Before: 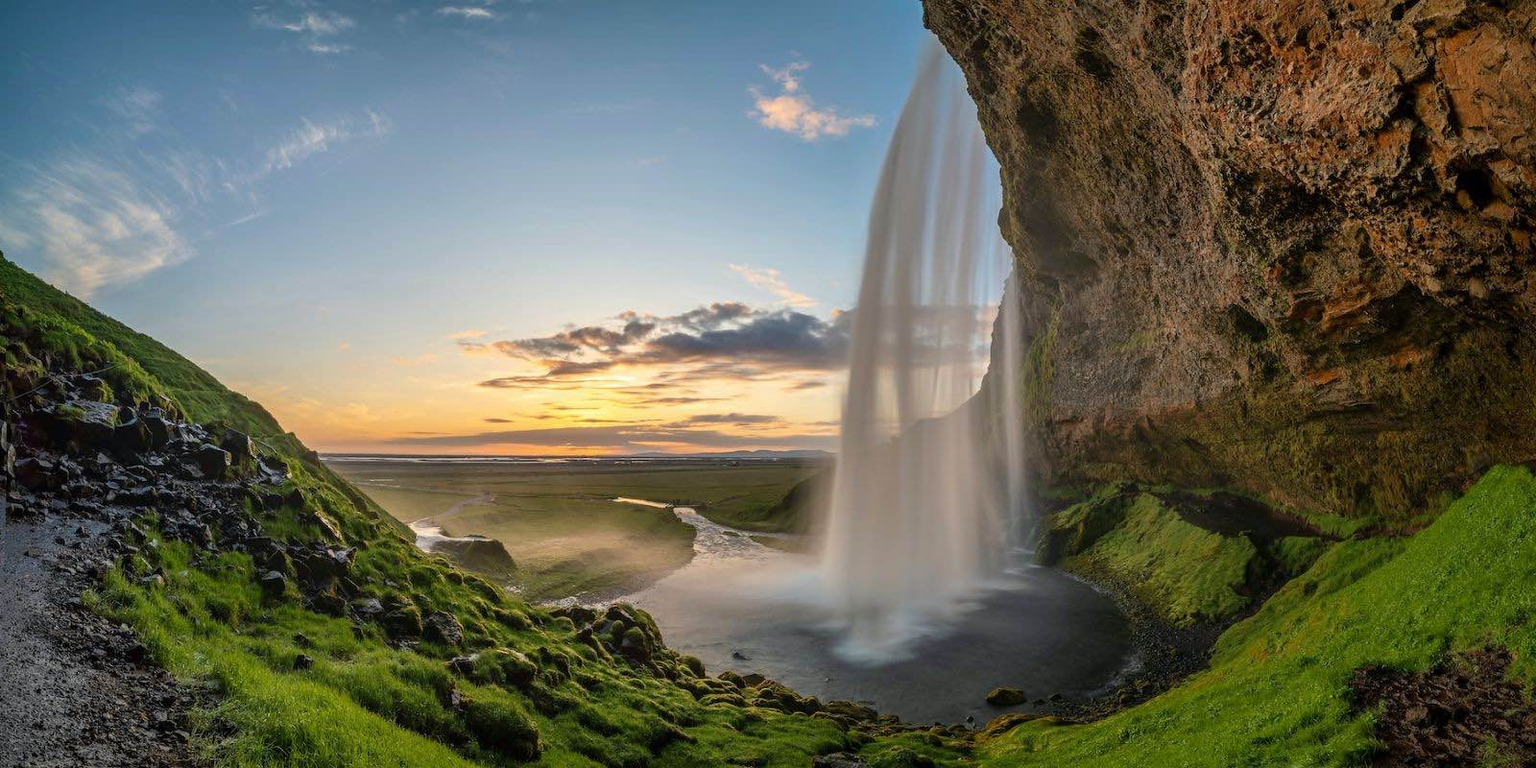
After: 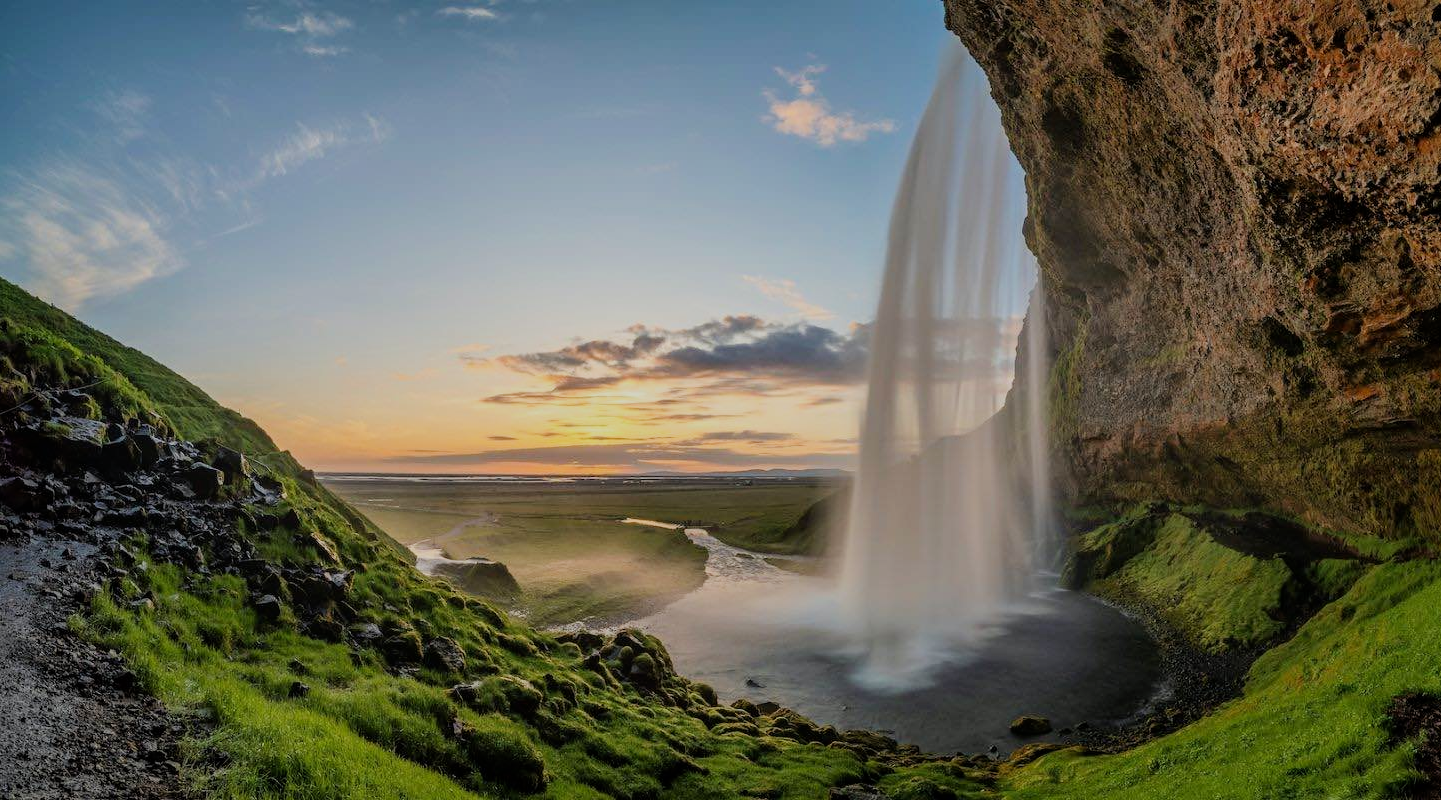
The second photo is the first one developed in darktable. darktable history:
crop and rotate: left 1.088%, right 8.807%
filmic rgb: black relative exposure -16 EV, white relative exposure 6.12 EV, hardness 5.22
